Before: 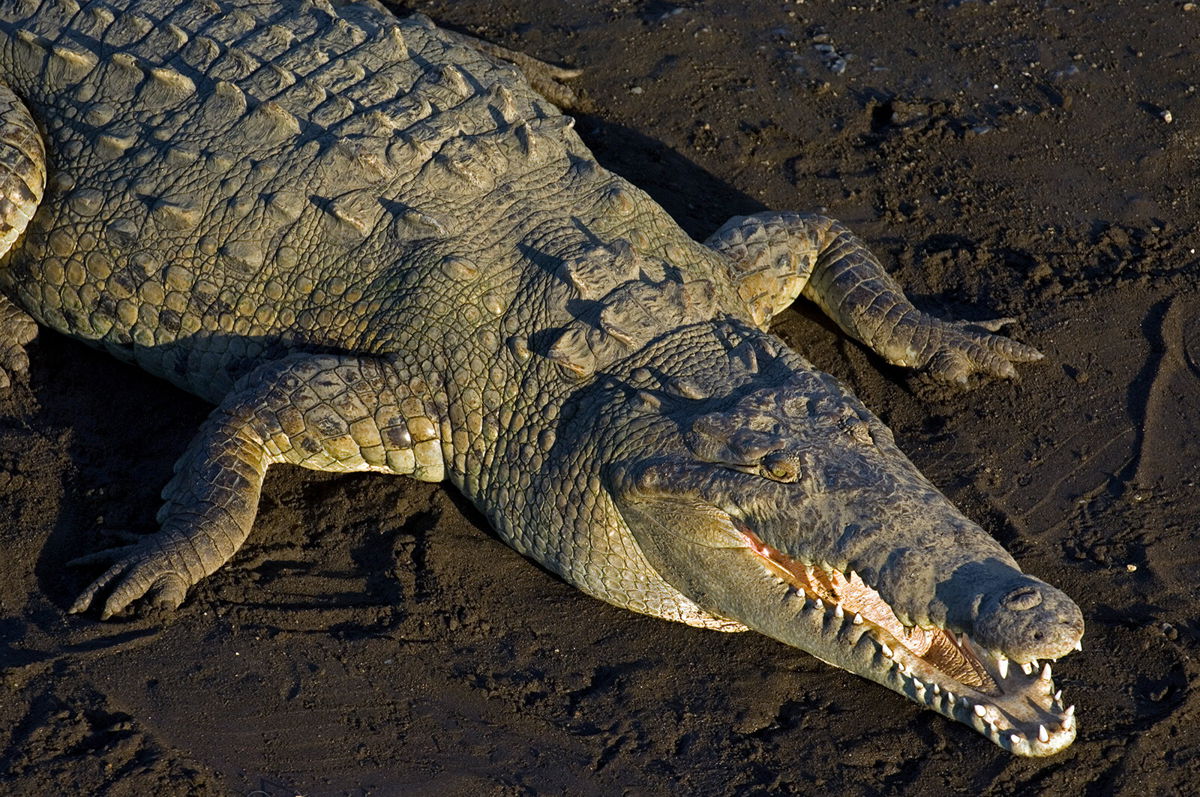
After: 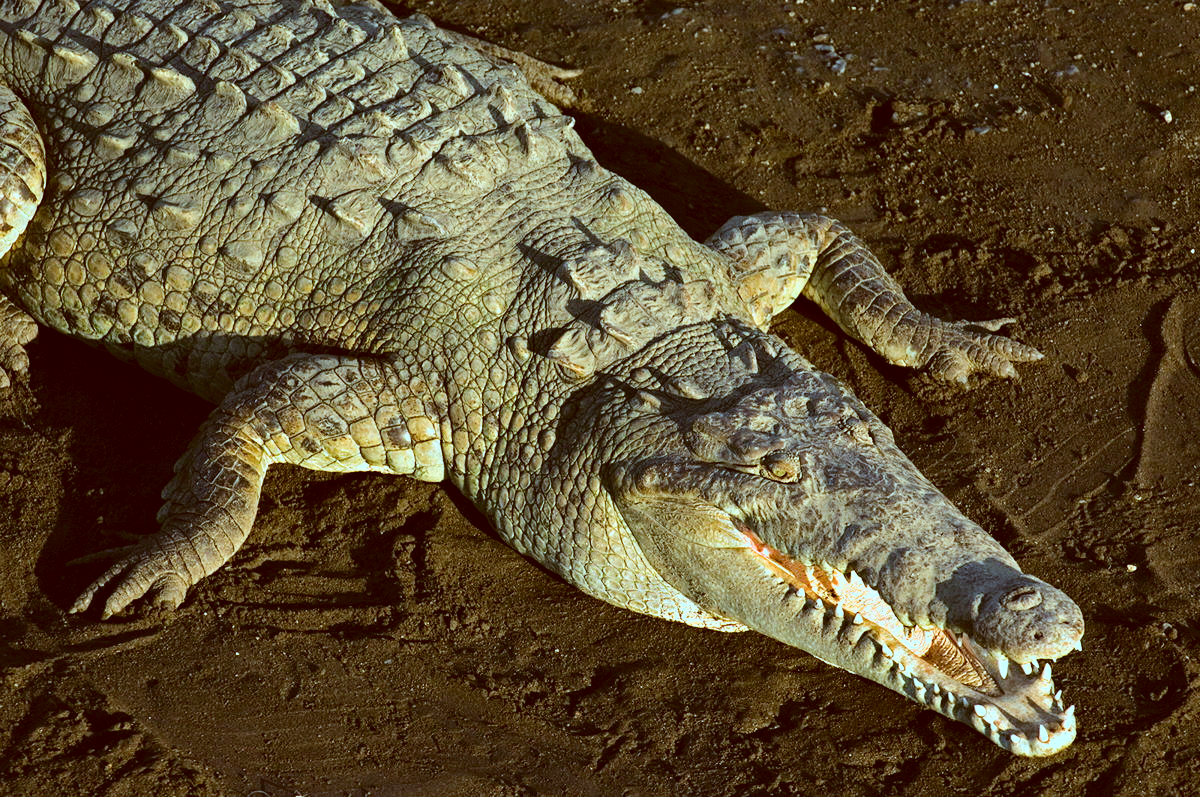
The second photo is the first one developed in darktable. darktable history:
base curve: curves: ch0 [(0, 0) (0.028, 0.03) (0.121, 0.232) (0.46, 0.748) (0.859, 0.968) (1, 1)], preserve colors average RGB
color balance rgb: perceptual saturation grading › global saturation 0.149%, contrast -10.326%
color correction: highlights a* -15.04, highlights b* -16.26, shadows a* 10.51, shadows b* 29.54
exposure: compensate highlight preservation false
